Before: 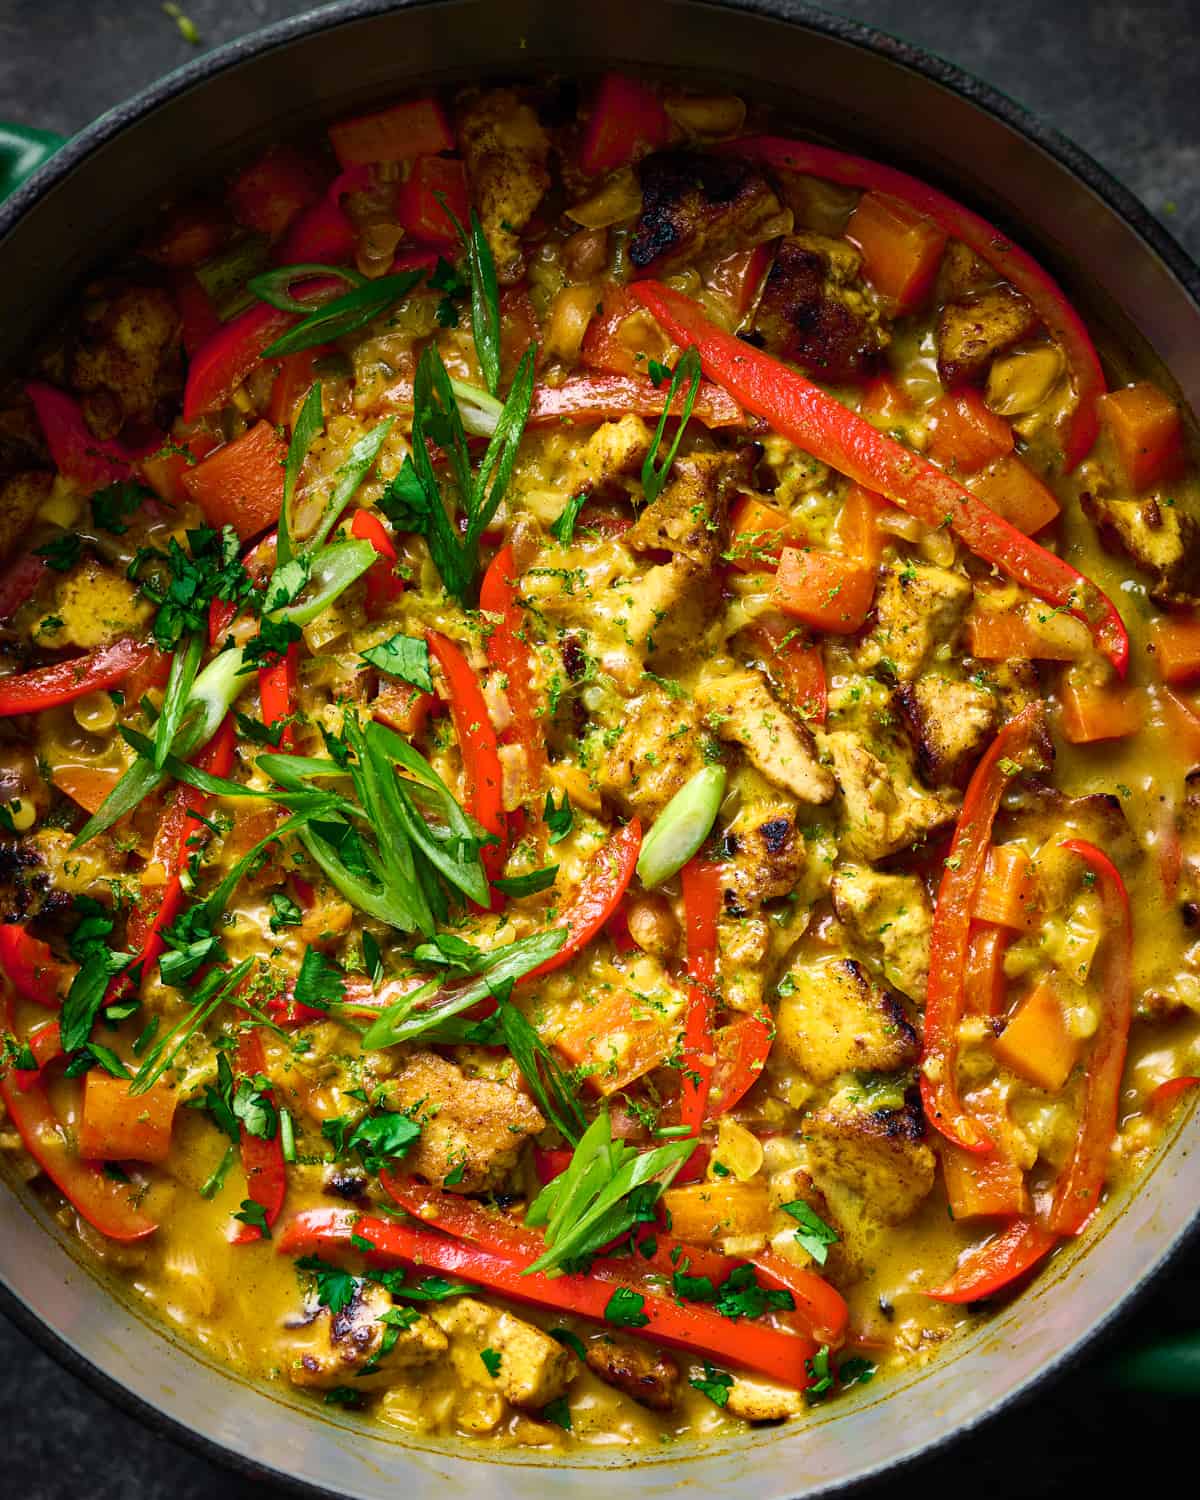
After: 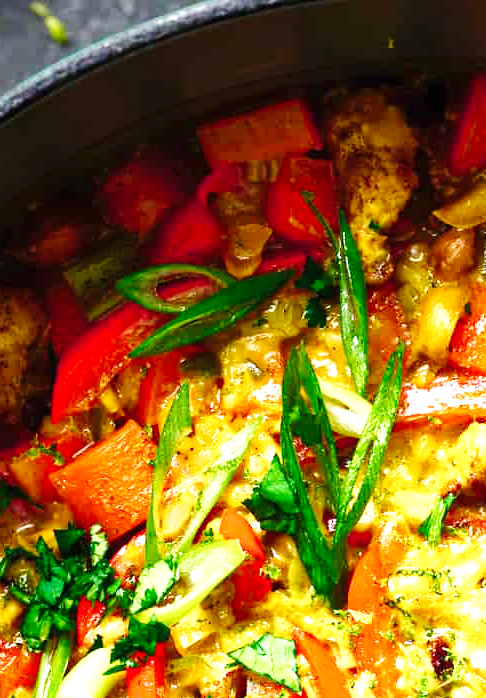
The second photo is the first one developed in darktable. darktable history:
crop and rotate: left 11.013%, top 0.065%, right 48.437%, bottom 53.401%
base curve: curves: ch0 [(0, 0) (0.032, 0.025) (0.121, 0.166) (0.206, 0.329) (0.605, 0.79) (1, 1)], preserve colors none
exposure: black level correction 0, exposure 1.2 EV, compensate highlight preservation false
